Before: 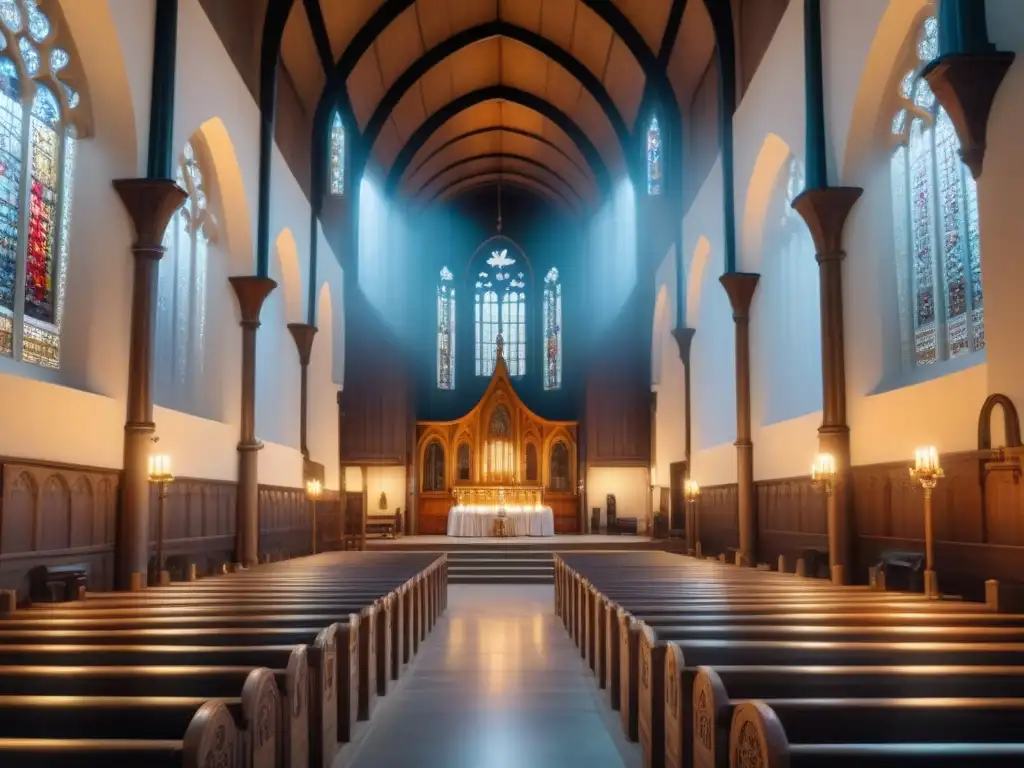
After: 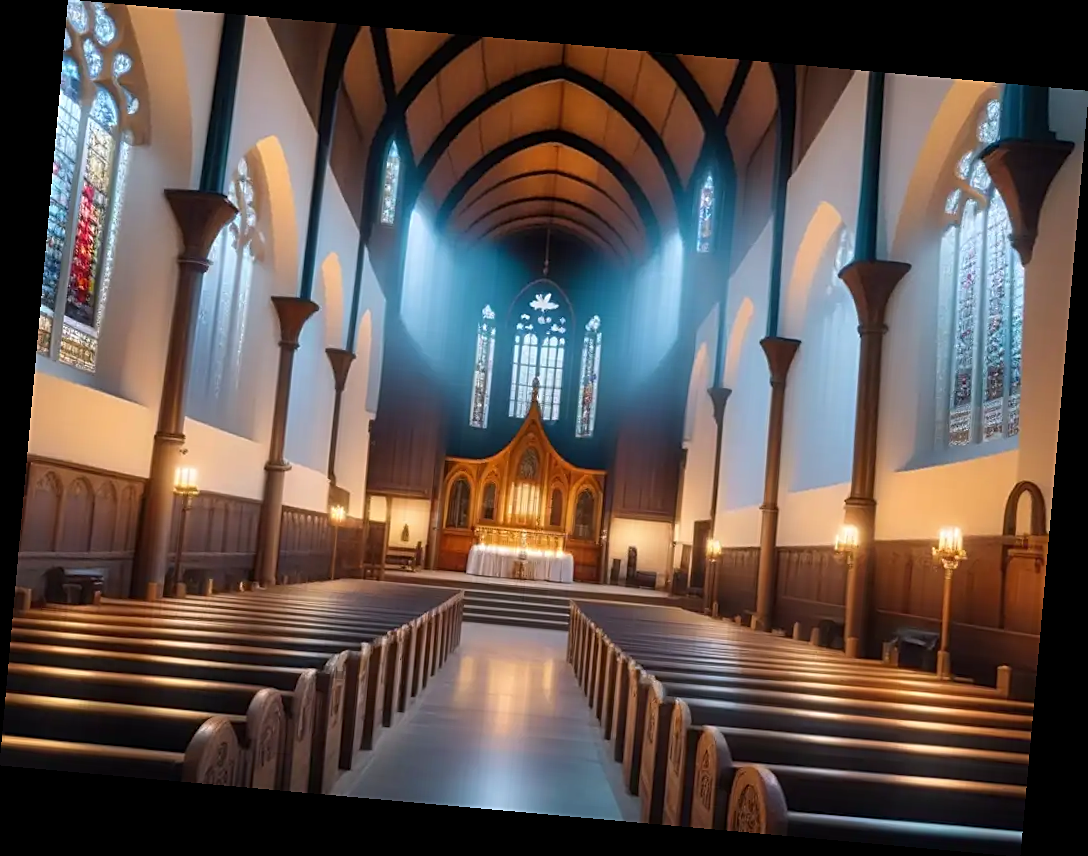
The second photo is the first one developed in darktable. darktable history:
sharpen: on, module defaults
rotate and perspective: rotation 5.12°, automatic cropping off
white balance: red 1.009, blue 1.027
